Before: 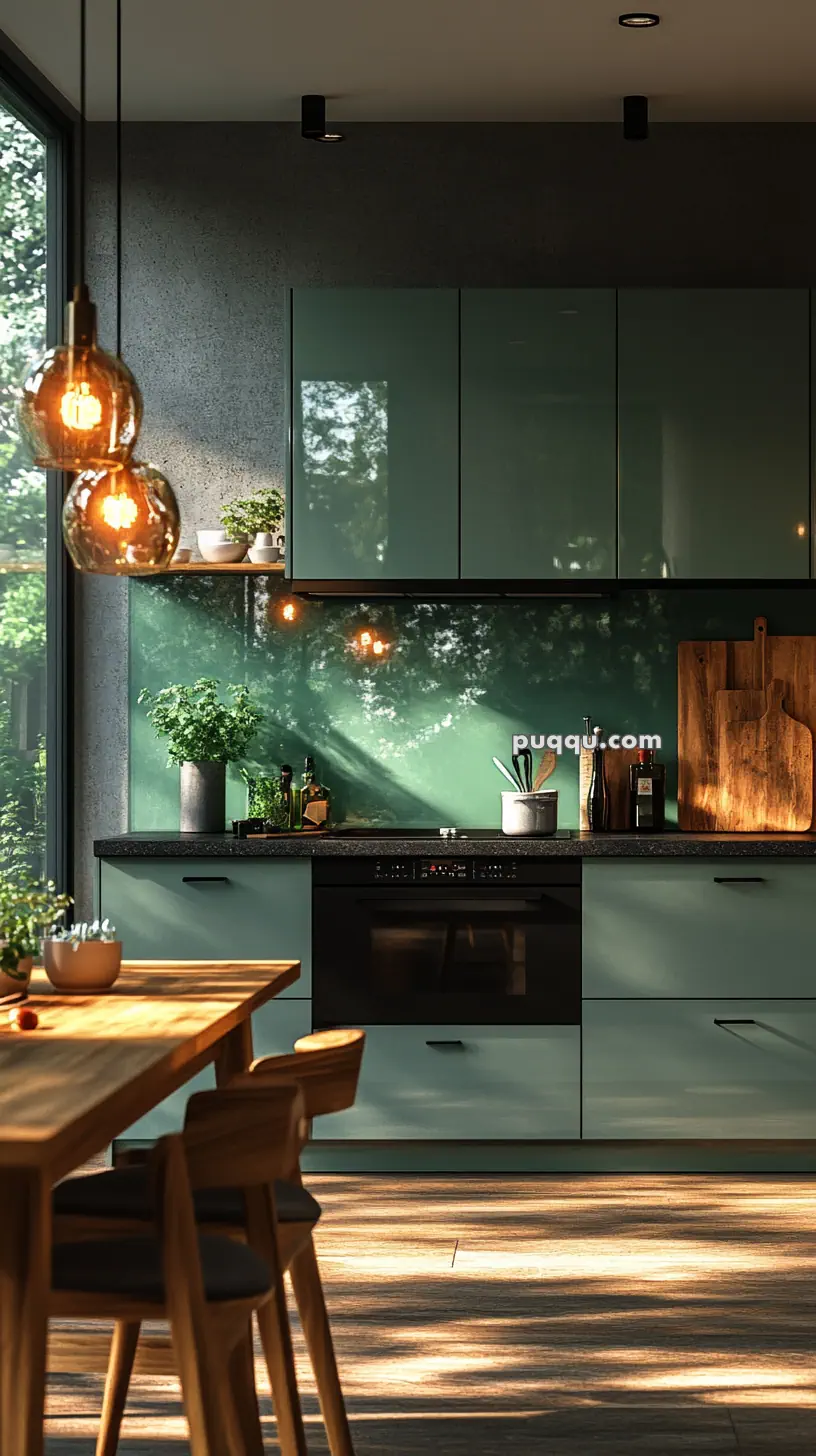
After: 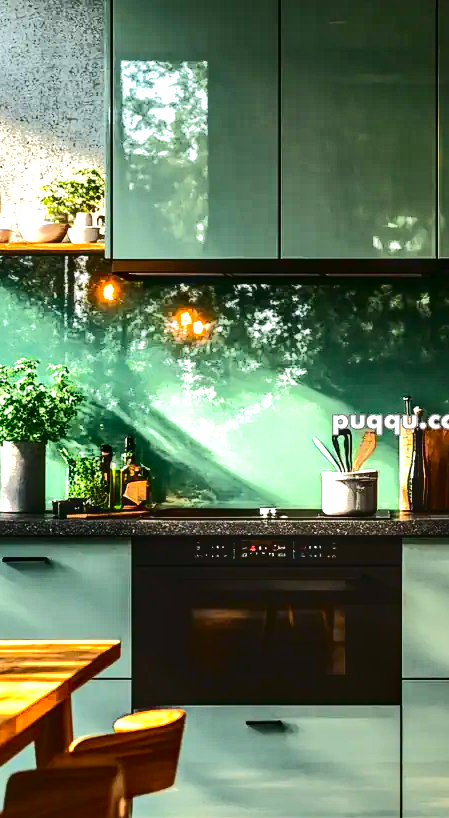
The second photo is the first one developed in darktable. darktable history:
tone equalizer: edges refinement/feathering 500, mask exposure compensation -1.57 EV, preserve details no
exposure: exposure 0.949 EV, compensate highlight preservation false
tone curve: curves: ch0 [(0, 0) (0.003, 0.011) (0.011, 0.014) (0.025, 0.018) (0.044, 0.023) (0.069, 0.028) (0.1, 0.031) (0.136, 0.039) (0.177, 0.056) (0.224, 0.081) (0.277, 0.129) (0.335, 0.188) (0.399, 0.256) (0.468, 0.367) (0.543, 0.514) (0.623, 0.684) (0.709, 0.785) (0.801, 0.846) (0.898, 0.884) (1, 1)], color space Lab, independent channels, preserve colors none
color balance rgb: perceptual saturation grading › global saturation 17.616%, perceptual brilliance grading › global brilliance 9.23%, perceptual brilliance grading › shadows 14.837%, global vibrance 20%
crop and rotate: left 22.08%, top 21.993%, right 22.891%, bottom 21.786%
shadows and highlights: soften with gaussian
local contrast: on, module defaults
